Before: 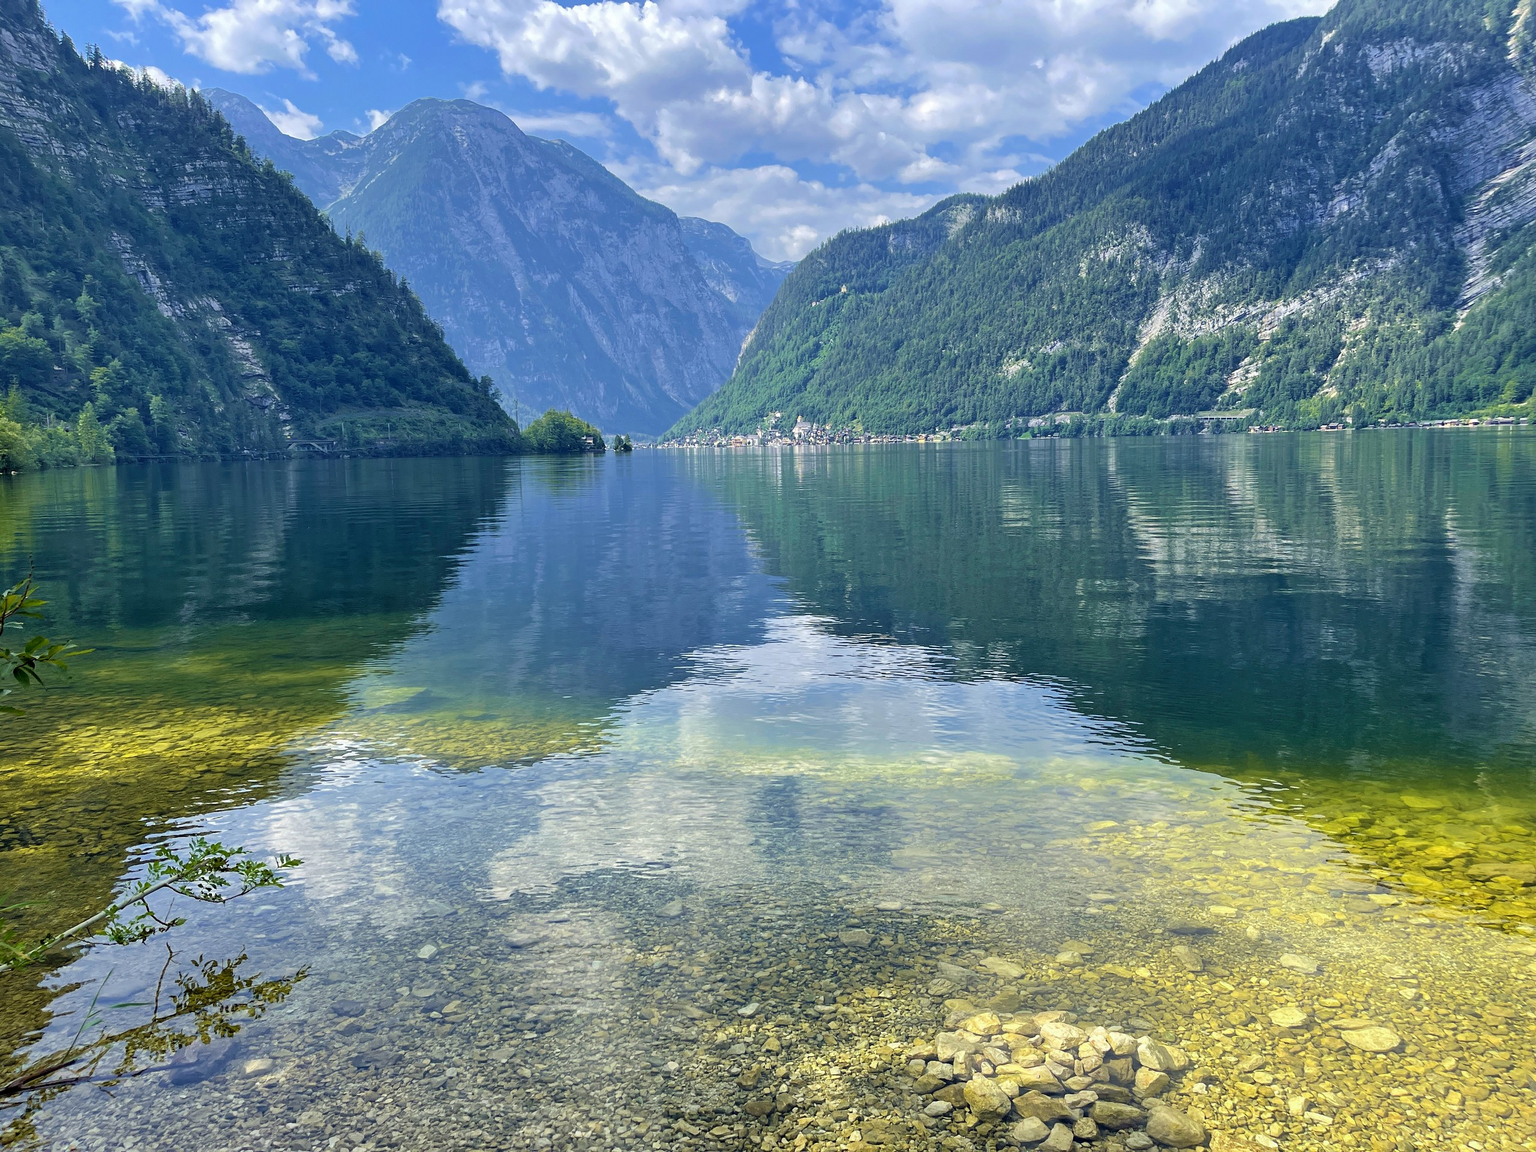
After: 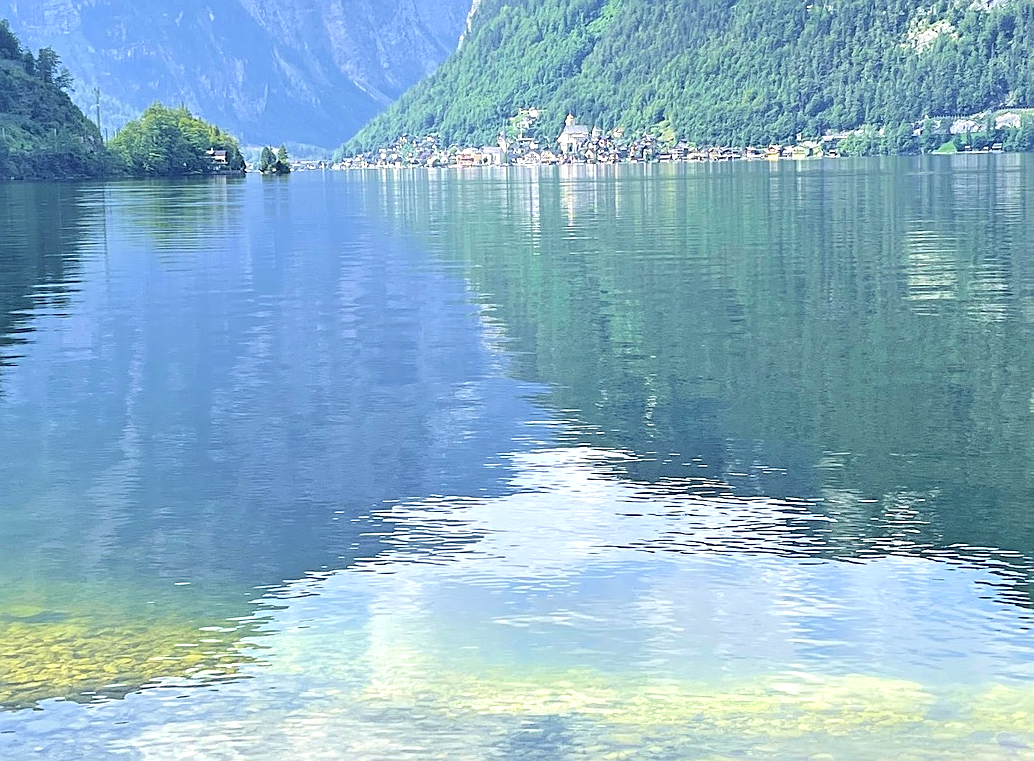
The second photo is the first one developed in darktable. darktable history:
crop: left 29.843%, top 30.109%, right 29.75%, bottom 30.232%
exposure: exposure 0.601 EV, compensate highlight preservation false
contrast brightness saturation: brightness 0.154
sharpen: on, module defaults
